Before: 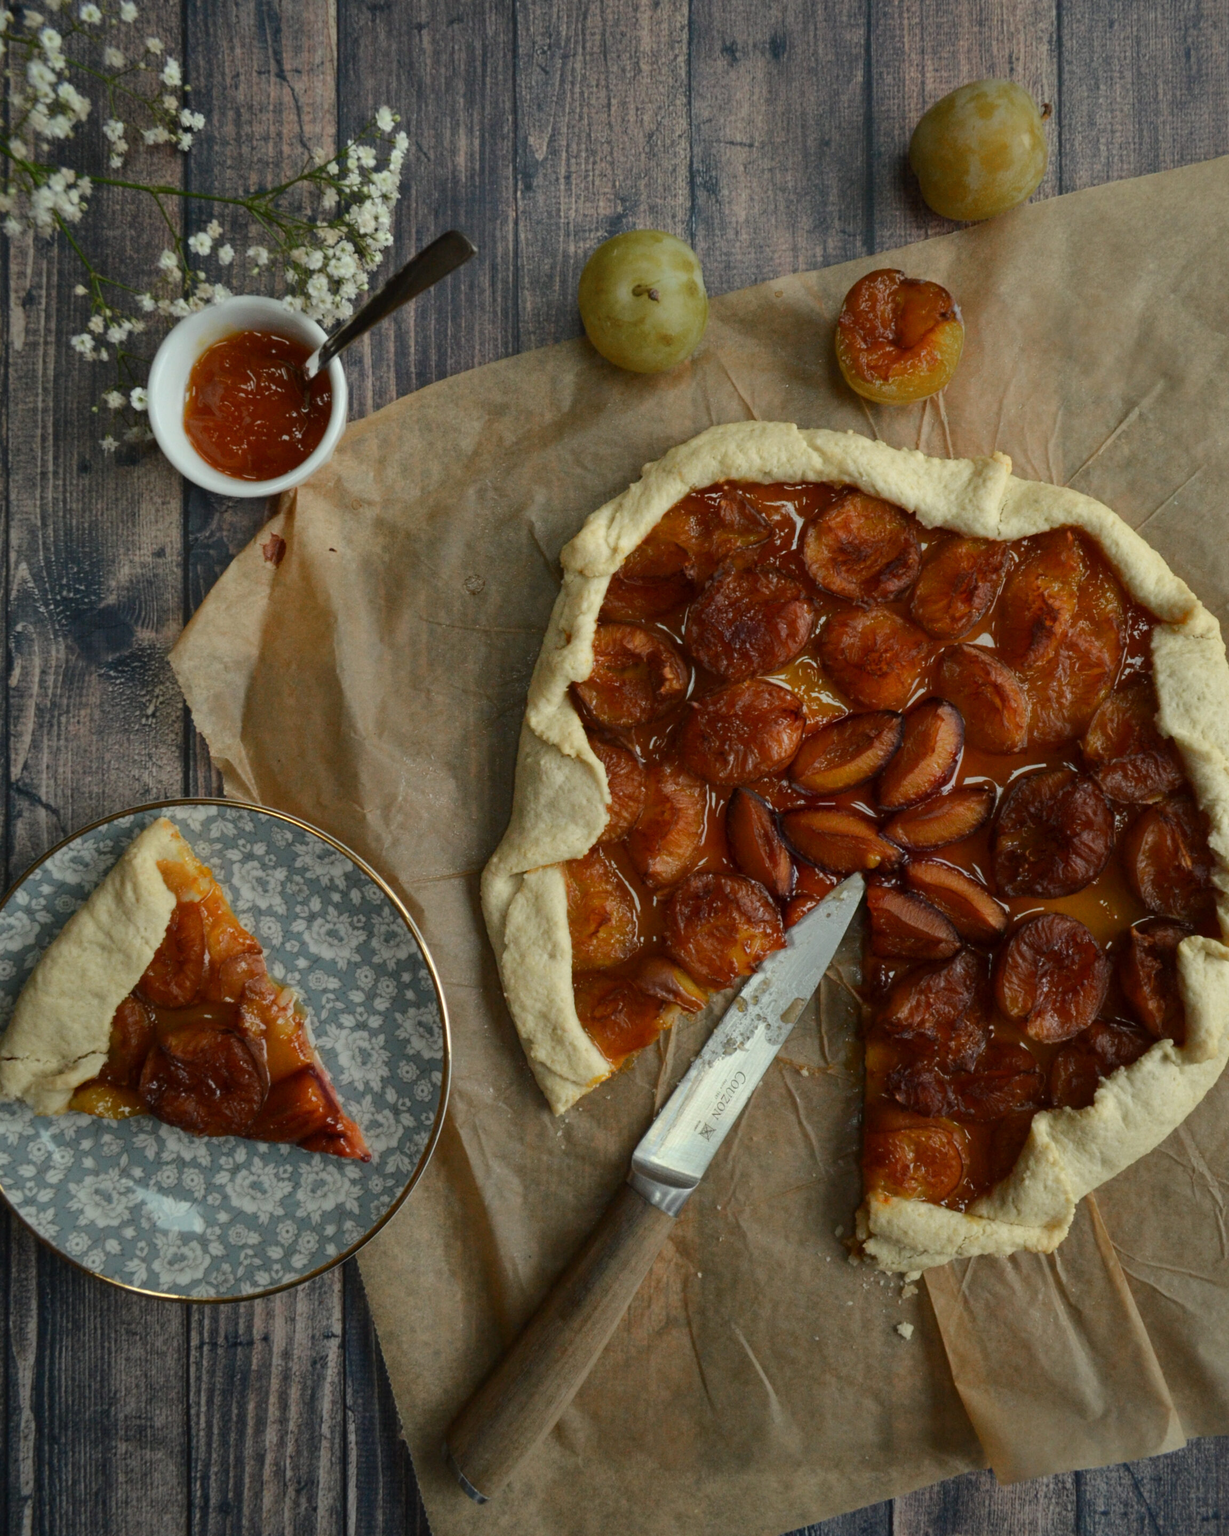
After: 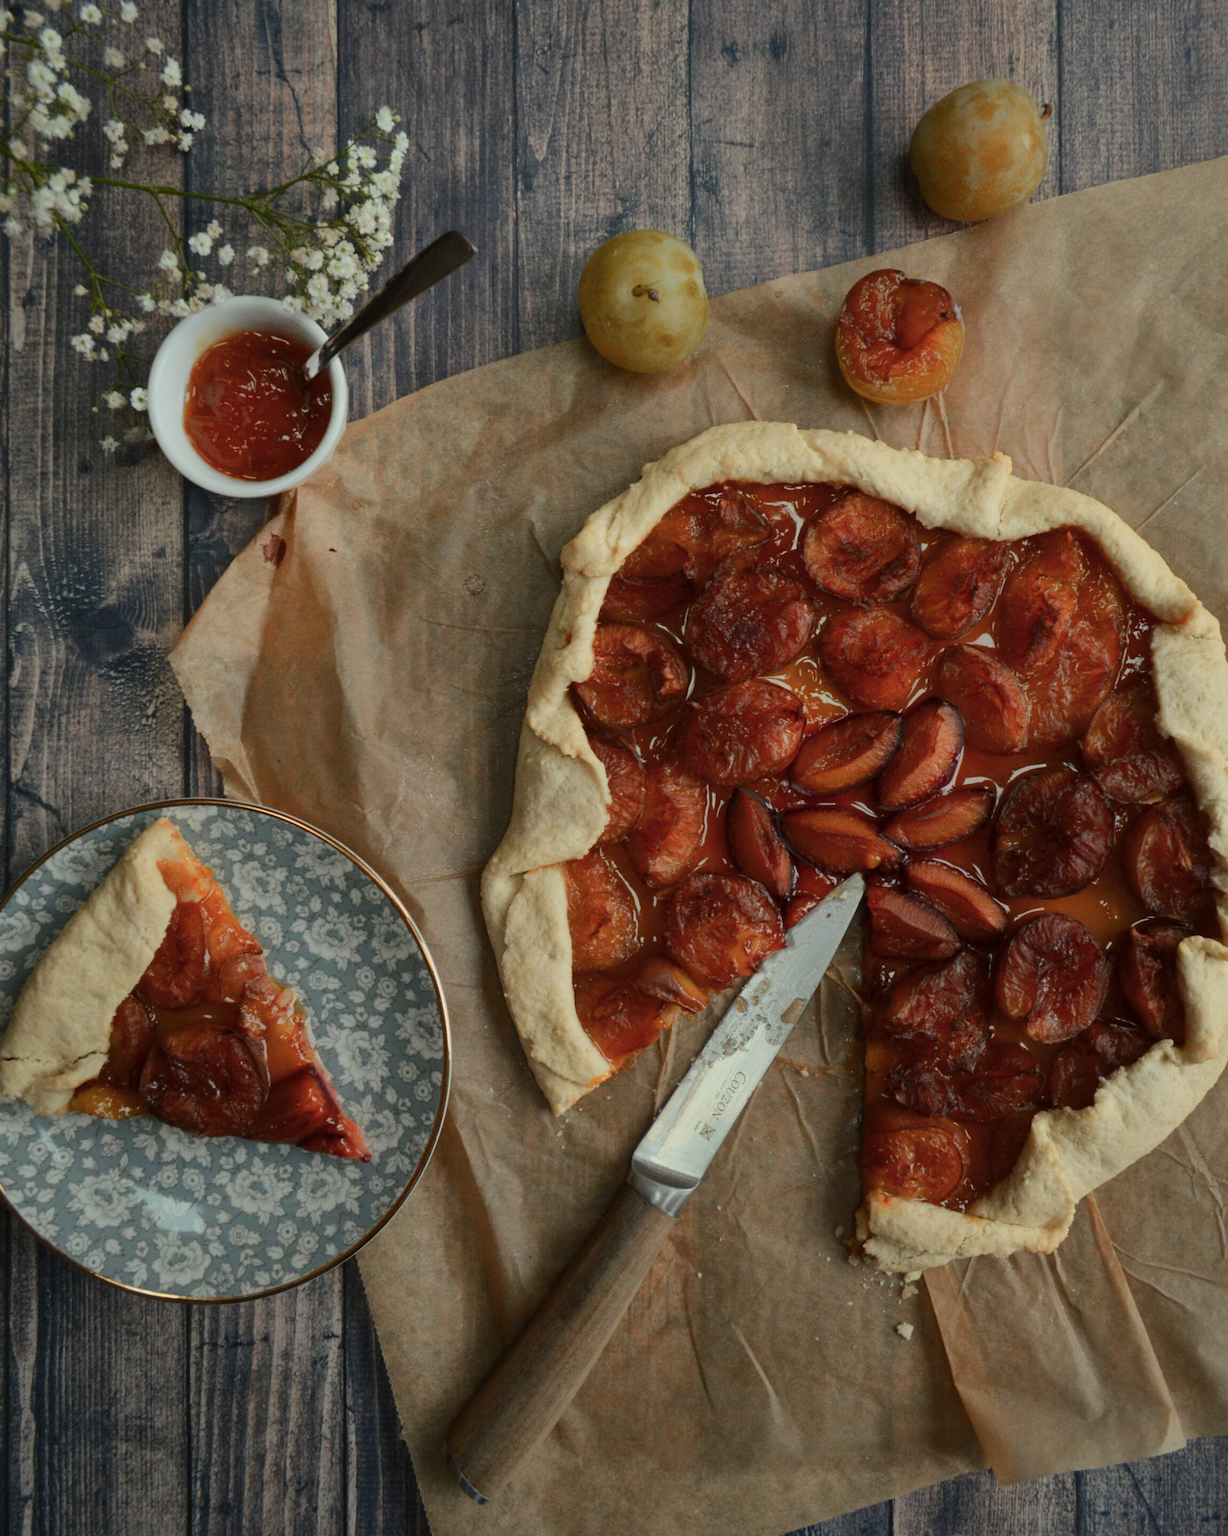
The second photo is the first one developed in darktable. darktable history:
tone equalizer: -8 EV -0.001 EV, -7 EV 0.004 EV, -6 EV -0.044 EV, -5 EV 0.01 EV, -4 EV -0.025 EV, -3 EV 0.037 EV, -2 EV -0.087 EV, -1 EV -0.319 EV, +0 EV -0.608 EV, edges refinement/feathering 500, mask exposure compensation -1.57 EV, preserve details no
color zones: curves: ch1 [(0, 0.469) (0.072, 0.457) (0.243, 0.494) (0.429, 0.5) (0.571, 0.5) (0.714, 0.5) (0.857, 0.5) (1, 0.469)]; ch2 [(0, 0.499) (0.143, 0.467) (0.242, 0.436) (0.429, 0.493) (0.571, 0.5) (0.714, 0.5) (0.857, 0.5) (1, 0.499)]
